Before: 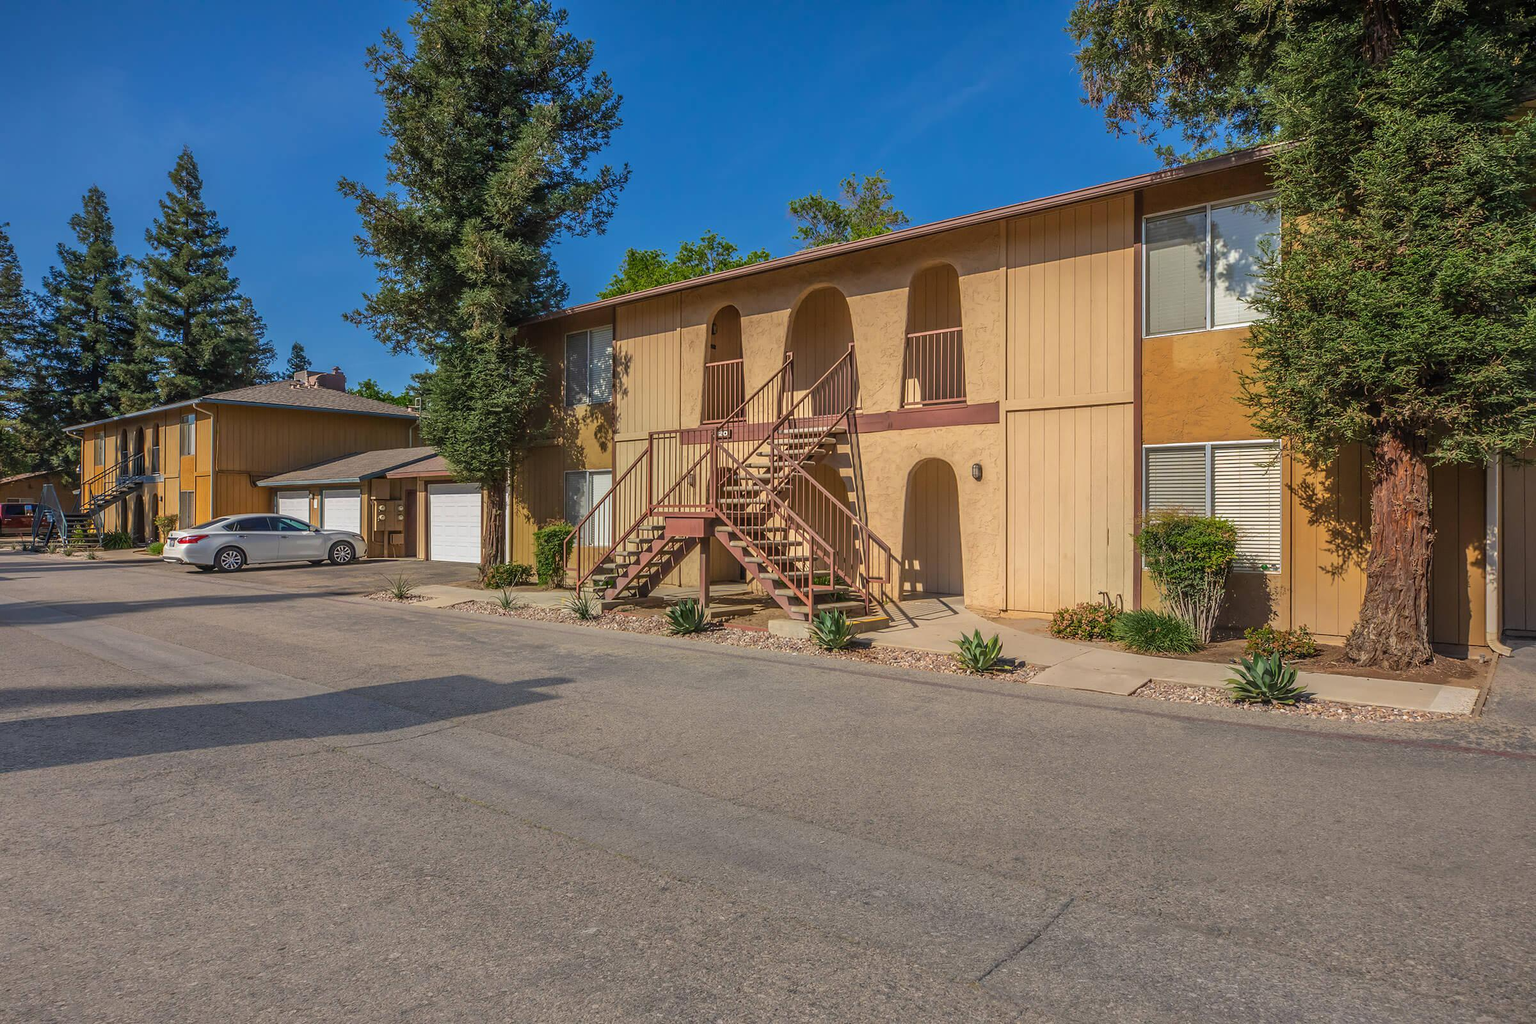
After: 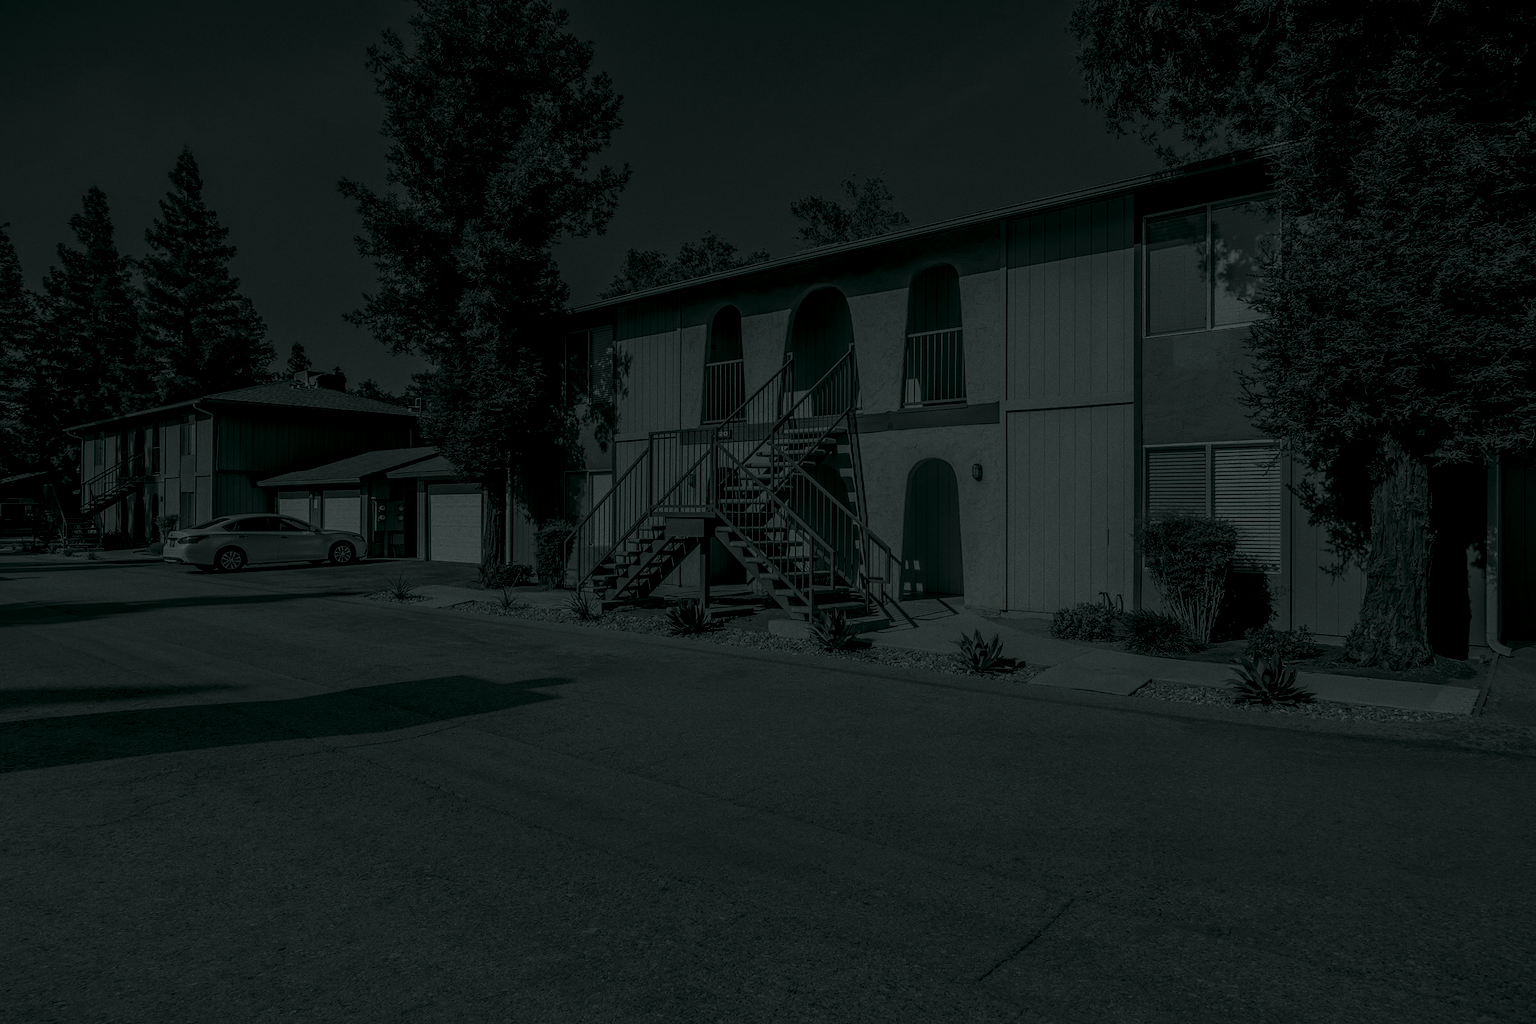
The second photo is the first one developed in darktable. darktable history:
colorize: hue 90°, saturation 19%, lightness 1.59%, version 1
grain: coarseness 0.09 ISO
exposure: exposure -0.492 EV, compensate highlight preservation false
